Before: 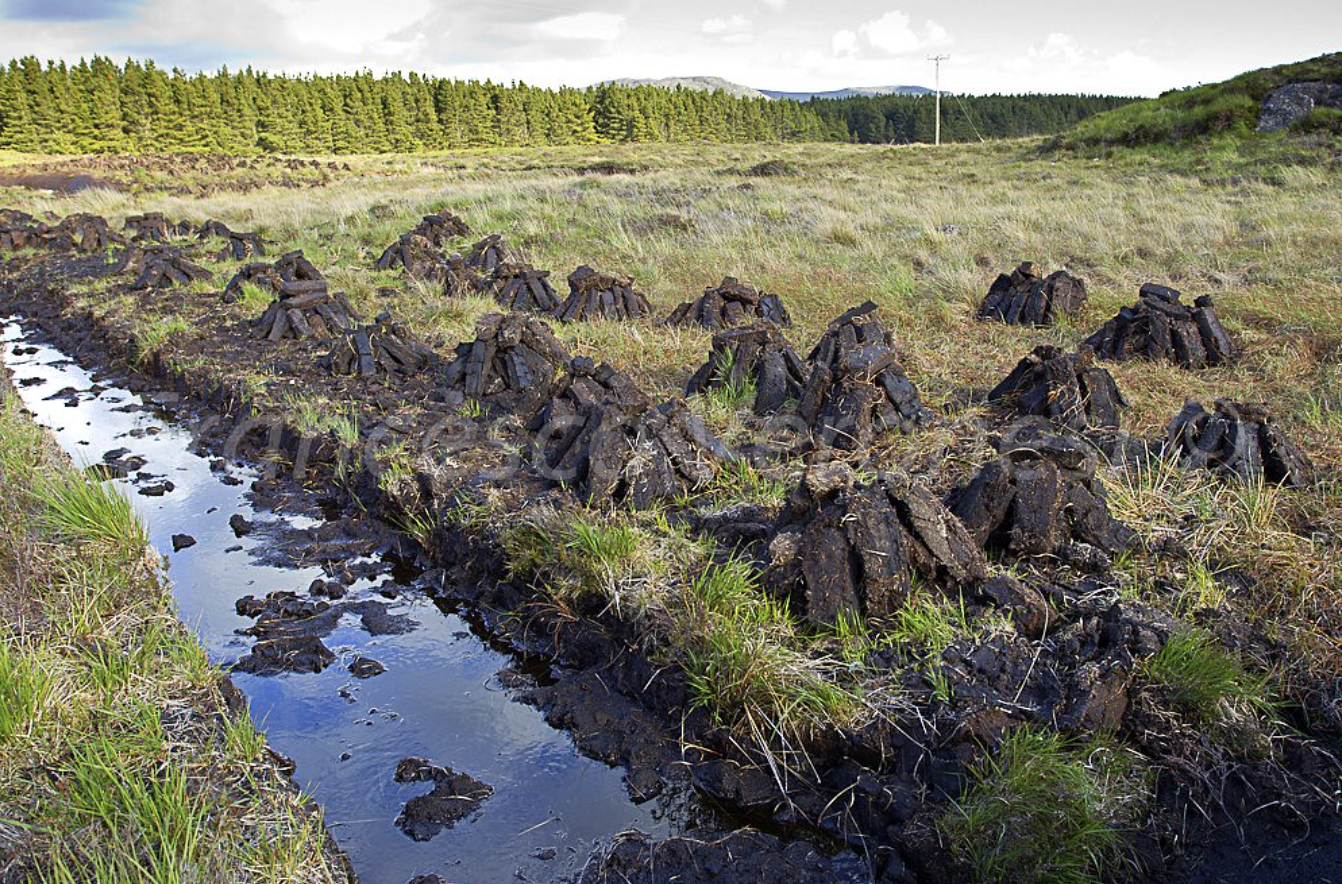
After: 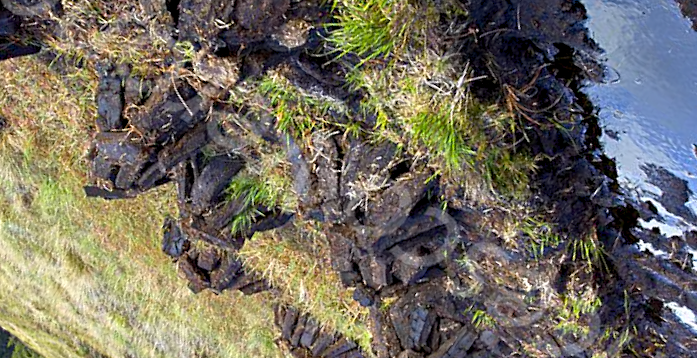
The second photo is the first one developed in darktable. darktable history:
color balance rgb: global offset › luminance -0.482%, linear chroma grading › shadows -2.622%, linear chroma grading › highlights -4.635%, perceptual saturation grading › global saturation 0.259%, perceptual brilliance grading › global brilliance 12.21%, global vibrance 9.781%
crop and rotate: angle 147.39°, left 9.109%, top 15.56%, right 4.562%, bottom 17.064%
